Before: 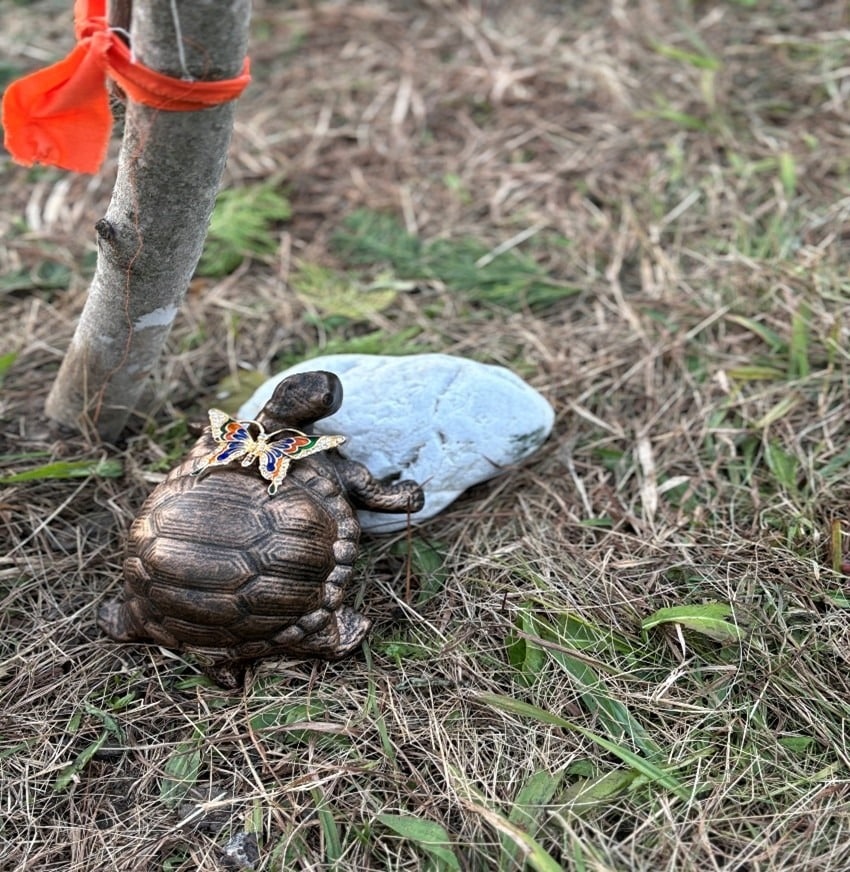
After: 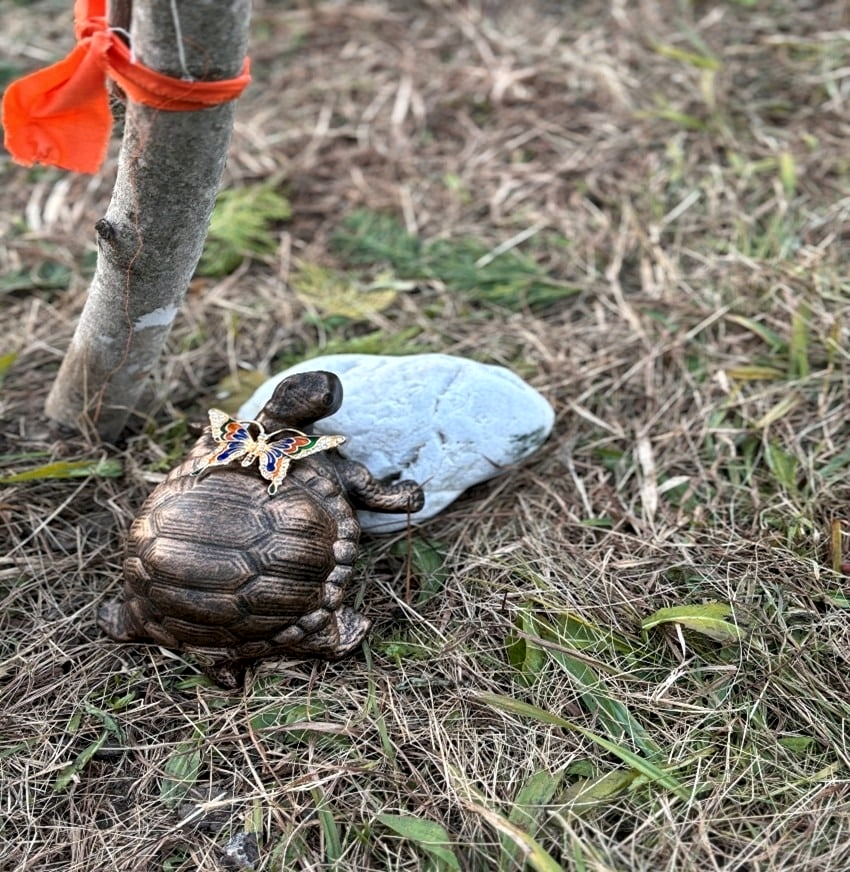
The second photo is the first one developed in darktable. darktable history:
color zones: curves: ch2 [(0, 0.5) (0.143, 0.5) (0.286, 0.416) (0.429, 0.5) (0.571, 0.5) (0.714, 0.5) (0.857, 0.5) (1, 0.5)]
local contrast: mode bilateral grid, contrast 20, coarseness 50, detail 130%, midtone range 0.2
